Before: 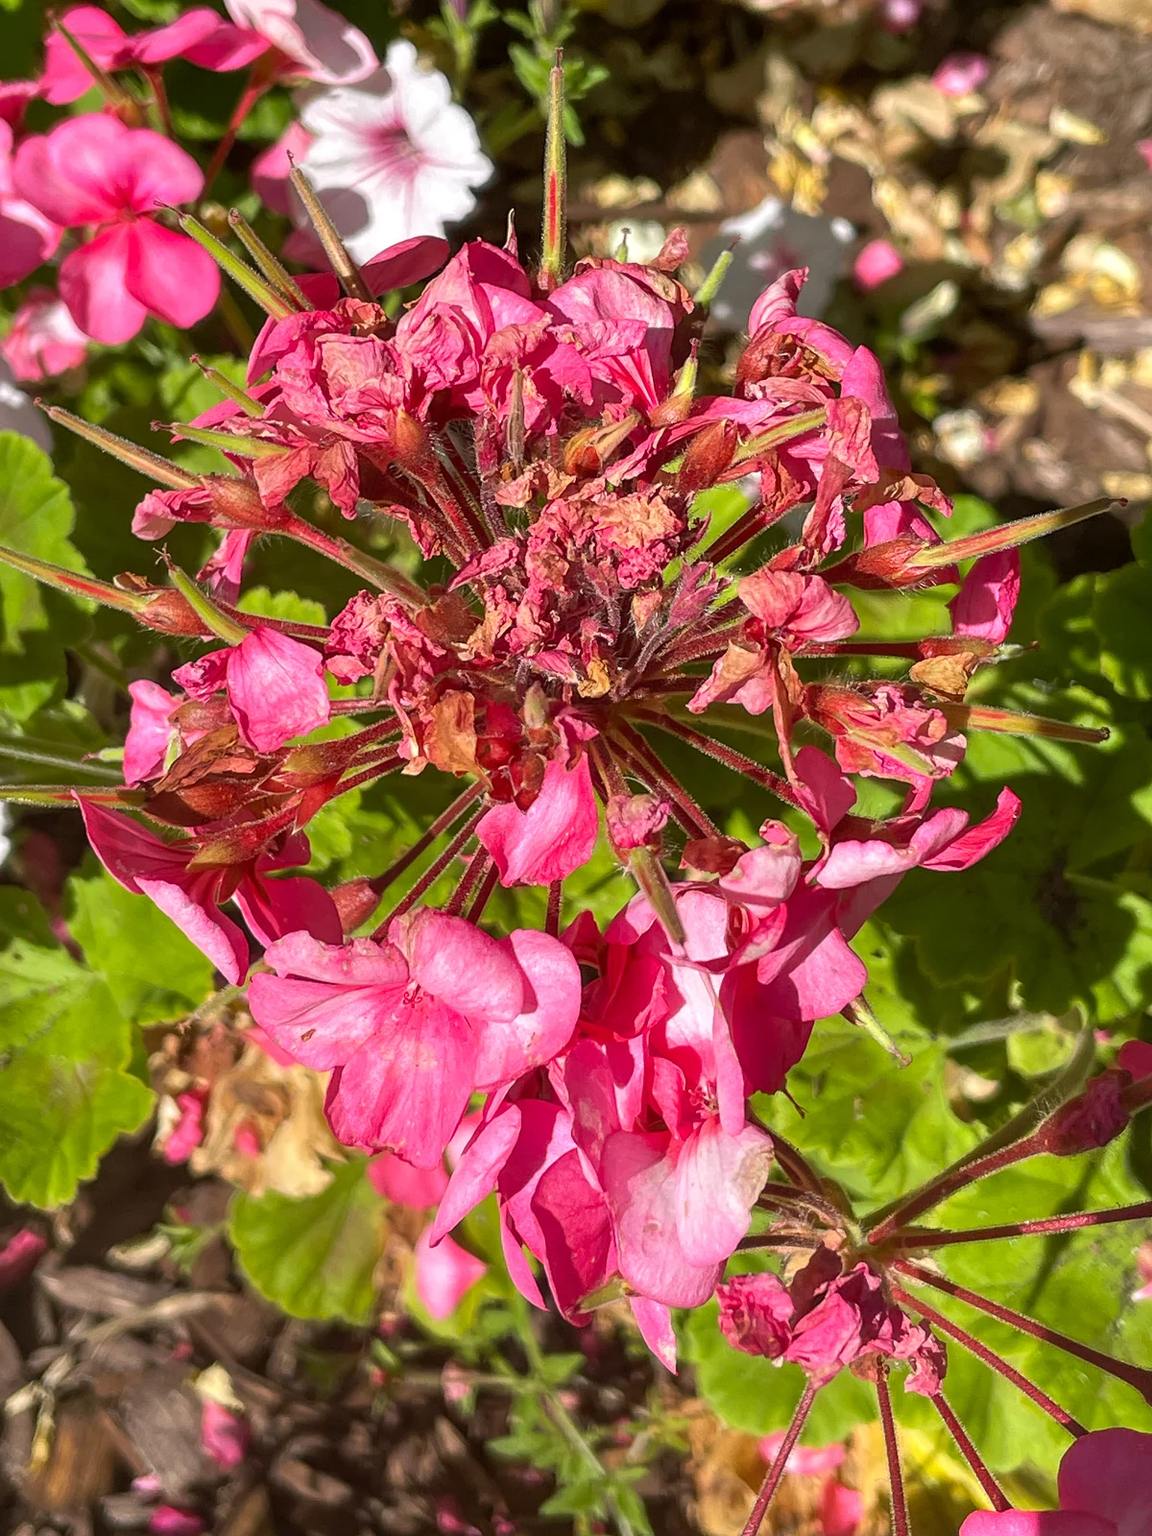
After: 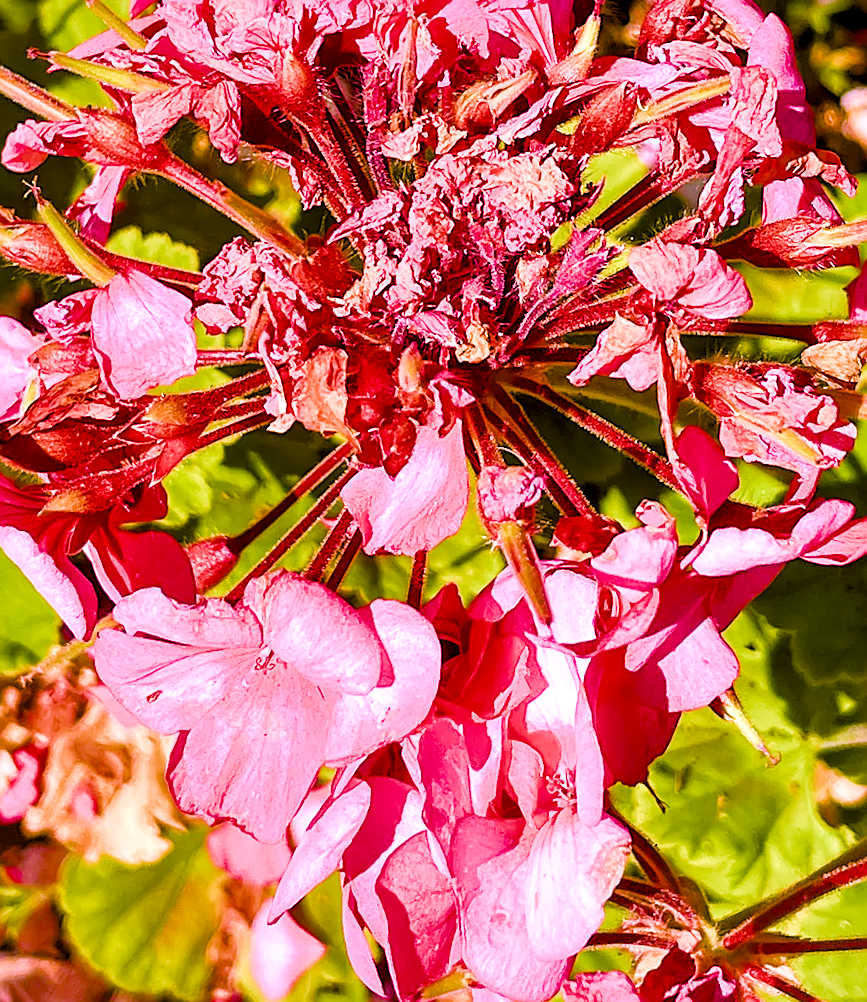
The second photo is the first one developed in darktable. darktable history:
exposure: exposure 0.02 EV, compensate highlight preservation false
crop and rotate: angle -3.37°, left 9.79%, top 20.73%, right 12.42%, bottom 11.82%
local contrast: mode bilateral grid, contrast 25, coarseness 47, detail 151%, midtone range 0.2
filmic rgb: black relative exposure -4.58 EV, white relative exposure 4.8 EV, threshold 3 EV, hardness 2.36, latitude 36.07%, contrast 1.048, highlights saturation mix 1.32%, shadows ↔ highlights balance 1.25%, color science v4 (2020), enable highlight reconstruction true
color calibration: x 0.367, y 0.379, temperature 4395.86 K
white balance: red 1.188, blue 1.11
color balance rgb: linear chroma grading › global chroma 25%, perceptual saturation grading › global saturation 40%, perceptual saturation grading › highlights -50%, perceptual saturation grading › shadows 30%, perceptual brilliance grading › global brilliance 25%, global vibrance 60%
sharpen: on, module defaults
